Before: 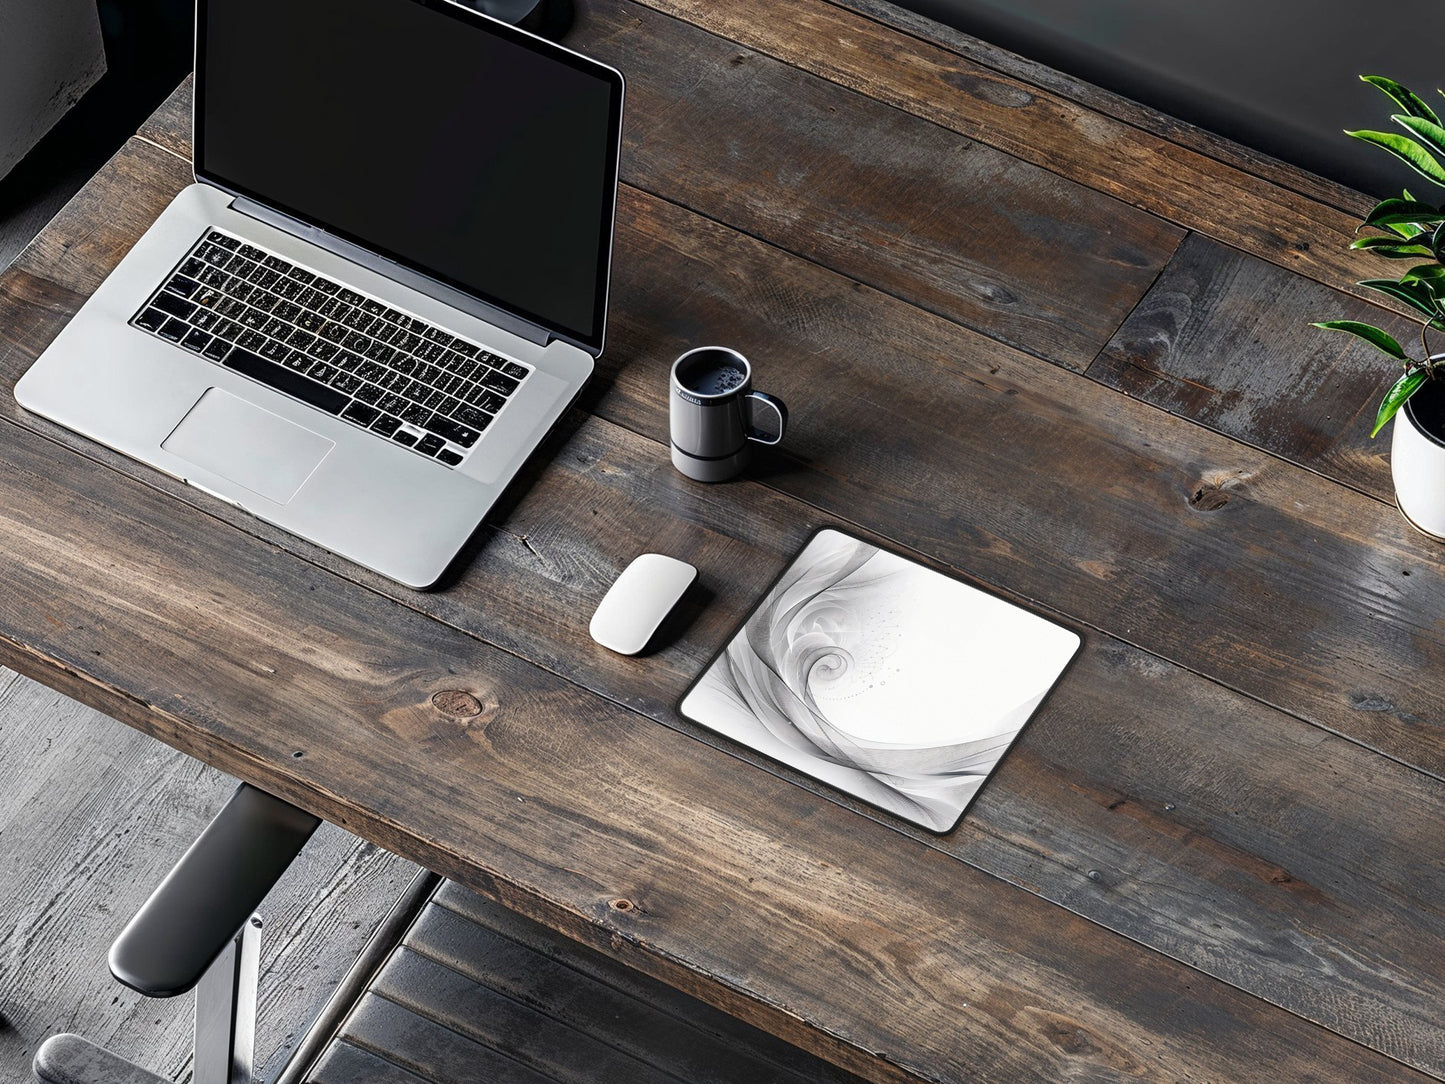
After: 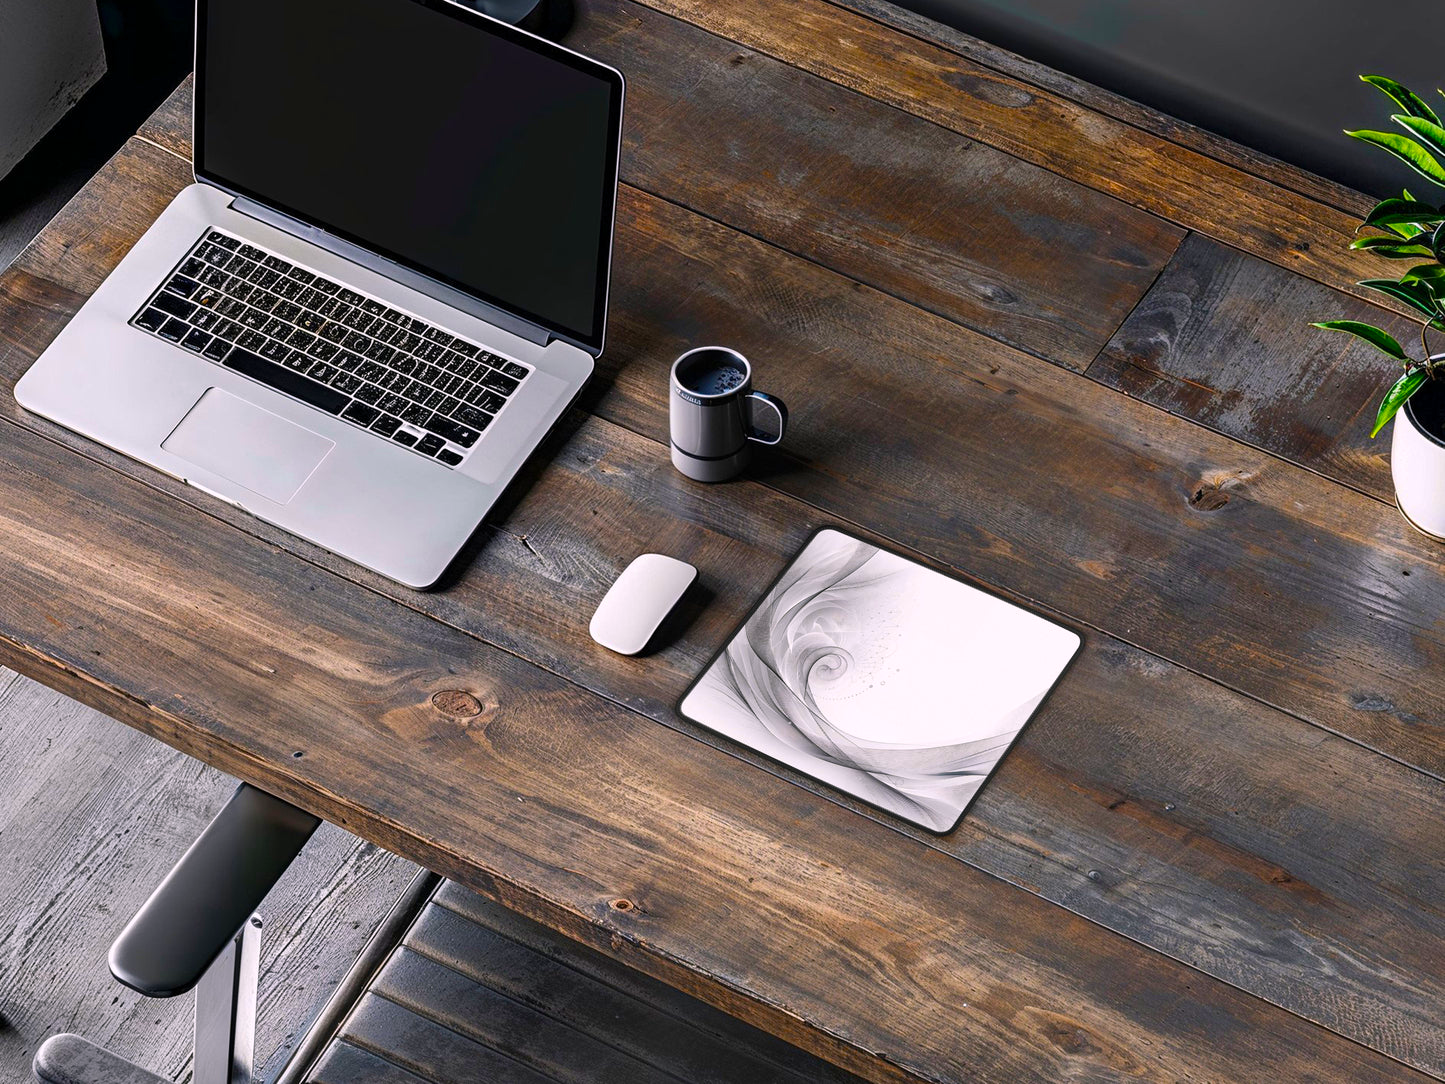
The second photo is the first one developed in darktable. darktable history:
color balance rgb: highlights gain › chroma 1.438%, highlights gain › hue 309.75°, perceptual saturation grading › global saturation 35.407%, global vibrance 29.488%
